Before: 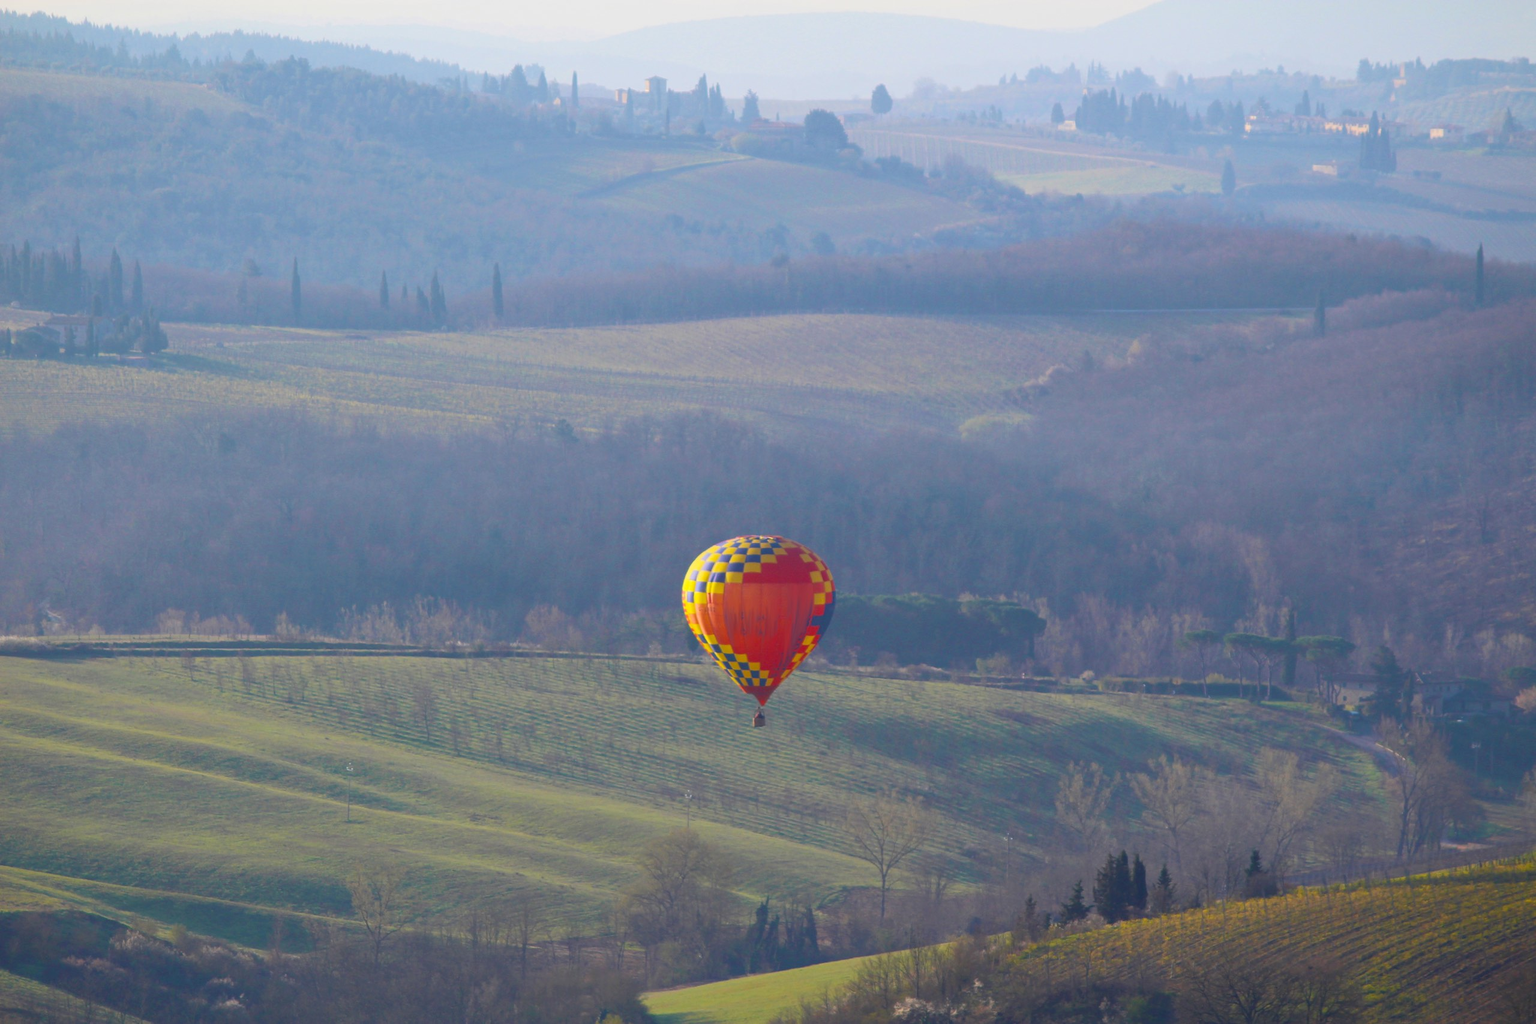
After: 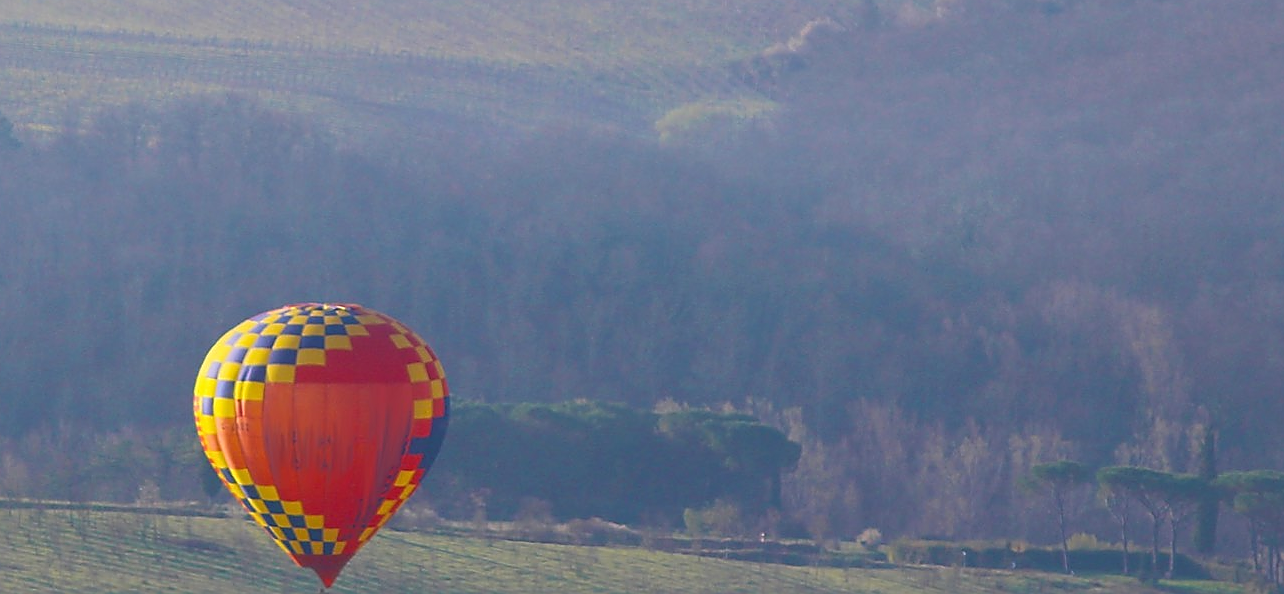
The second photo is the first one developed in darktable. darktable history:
sharpen: radius 1.407, amount 1.236, threshold 0.651
crop: left 36.861%, top 34.518%, right 12.947%, bottom 30.681%
